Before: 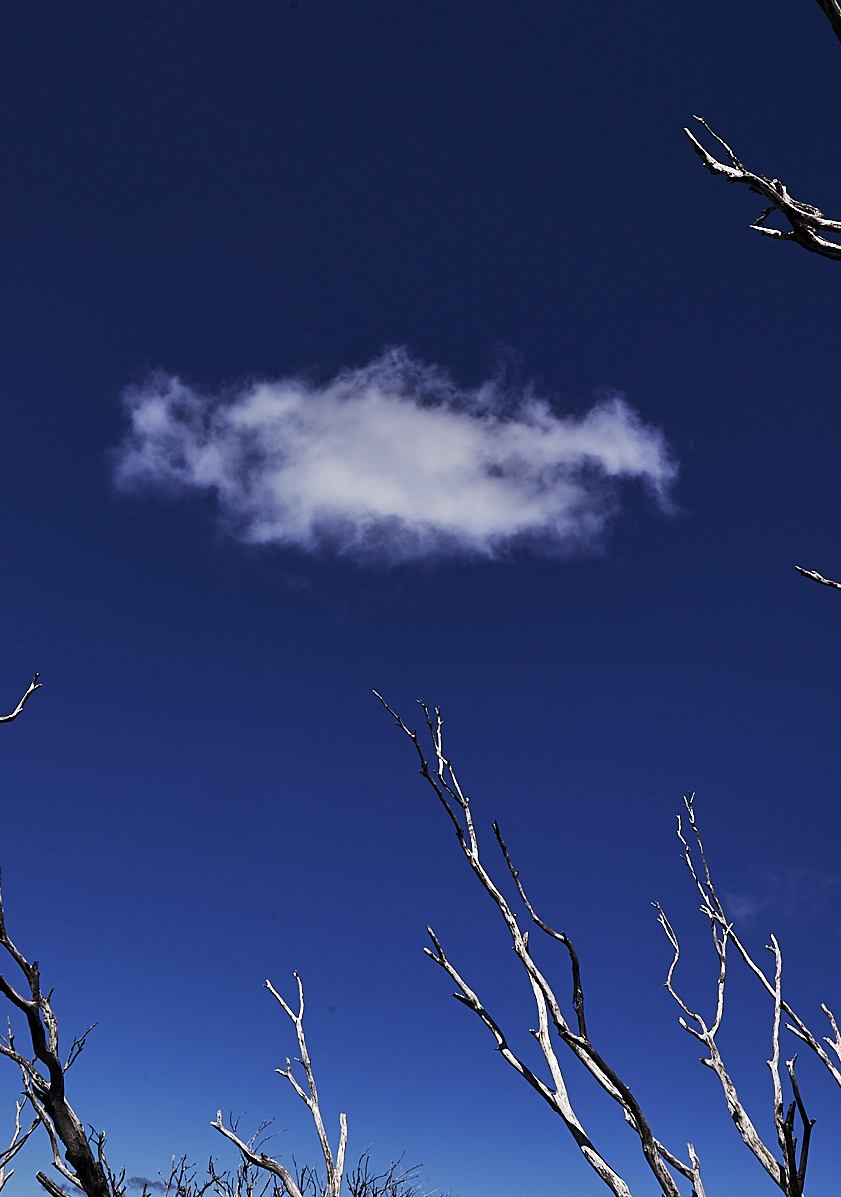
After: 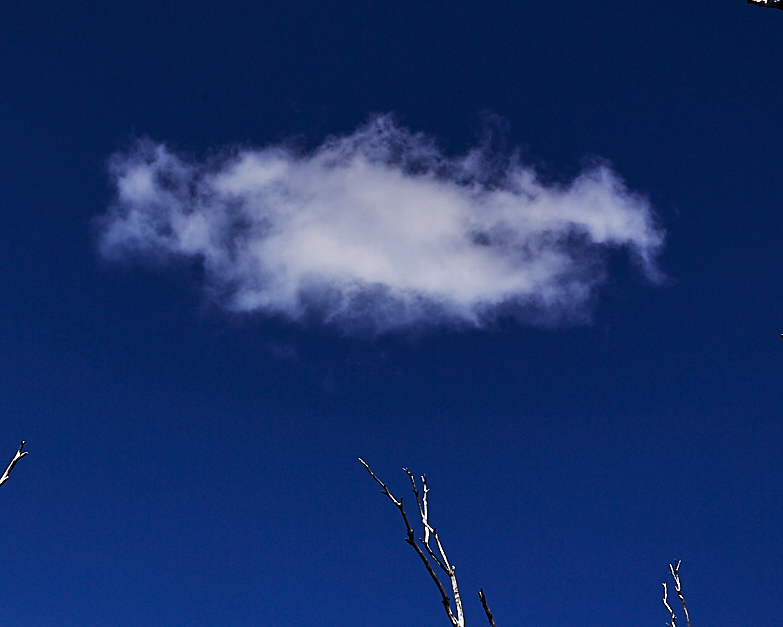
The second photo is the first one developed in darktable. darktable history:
crop: left 1.744%, top 19.408%, right 5.097%, bottom 28.159%
